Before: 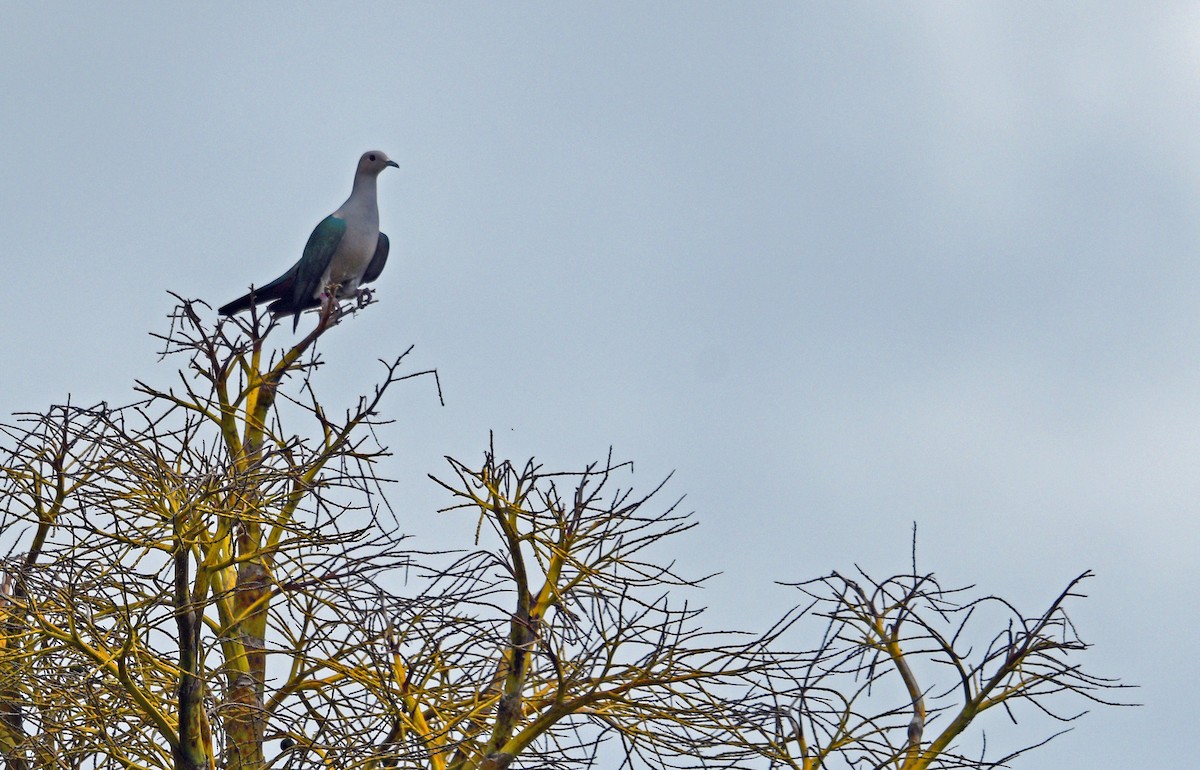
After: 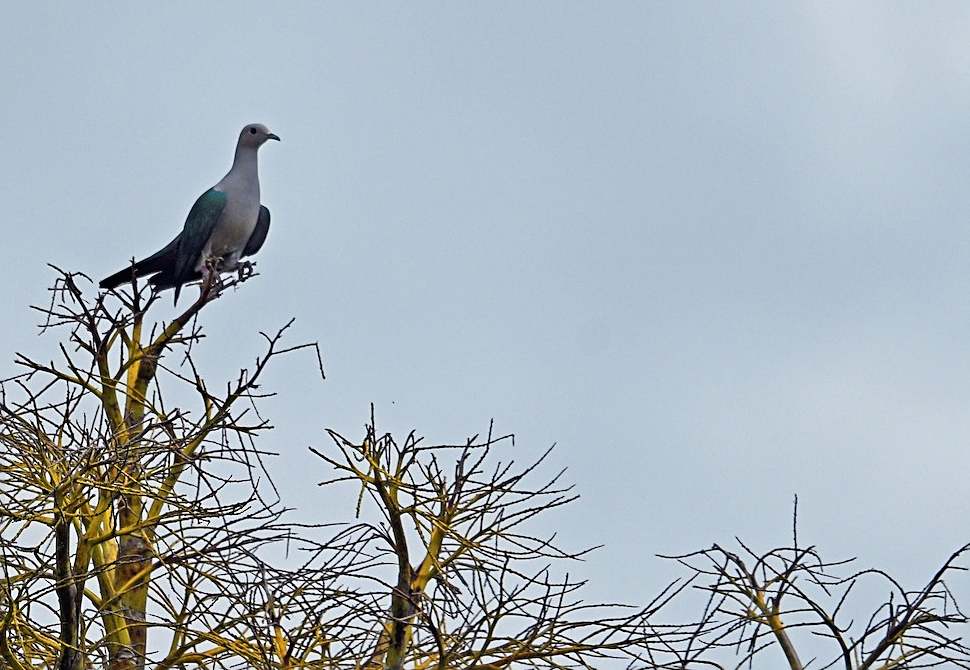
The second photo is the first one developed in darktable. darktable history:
crop: left 9.968%, top 3.627%, right 9.167%, bottom 9.28%
contrast equalizer: octaves 7, y [[0.6 ×6], [0.55 ×6], [0 ×6], [0 ×6], [0 ×6]], mix -0.204
filmic rgb: black relative exposure -12.69 EV, white relative exposure 2.8 EV, target black luminance 0%, hardness 8.56, latitude 71.17%, contrast 1.136, shadows ↔ highlights balance -0.554%, color science v6 (2022)
sharpen: on, module defaults
